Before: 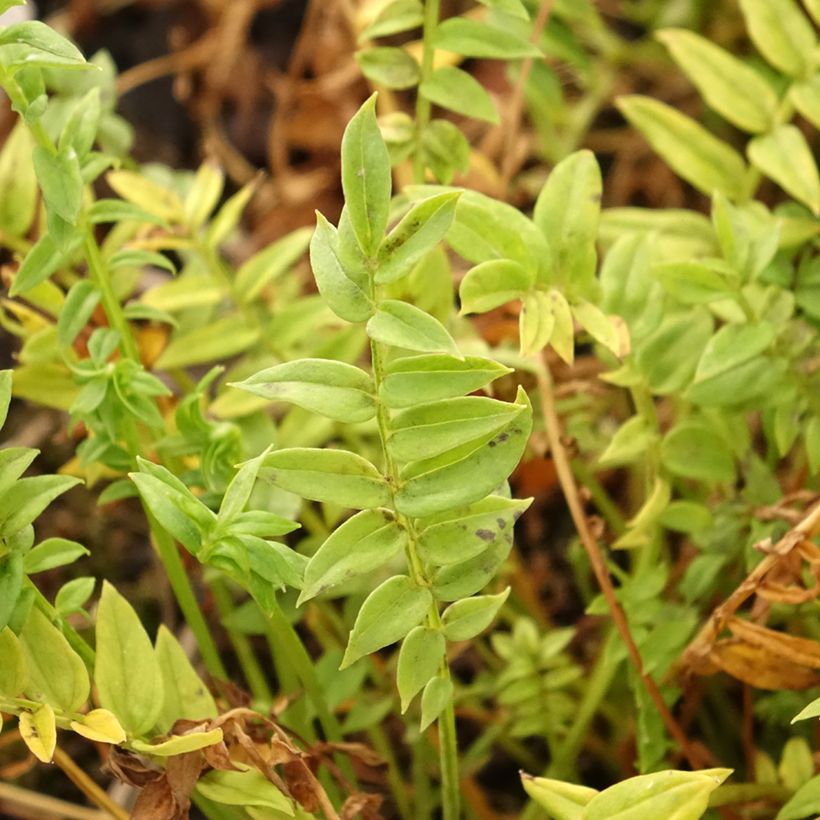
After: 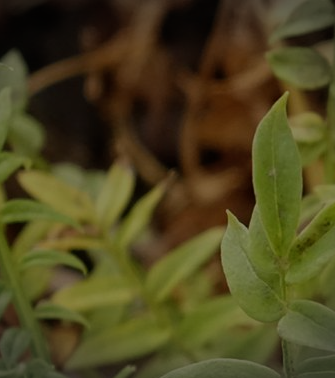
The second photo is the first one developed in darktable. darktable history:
vignetting: fall-off start 89.42%, fall-off radius 43.65%, width/height ratio 1.161
crop and rotate: left 10.894%, top 0.081%, right 48.232%, bottom 53.735%
exposure: exposure -1.965 EV, compensate highlight preservation false
